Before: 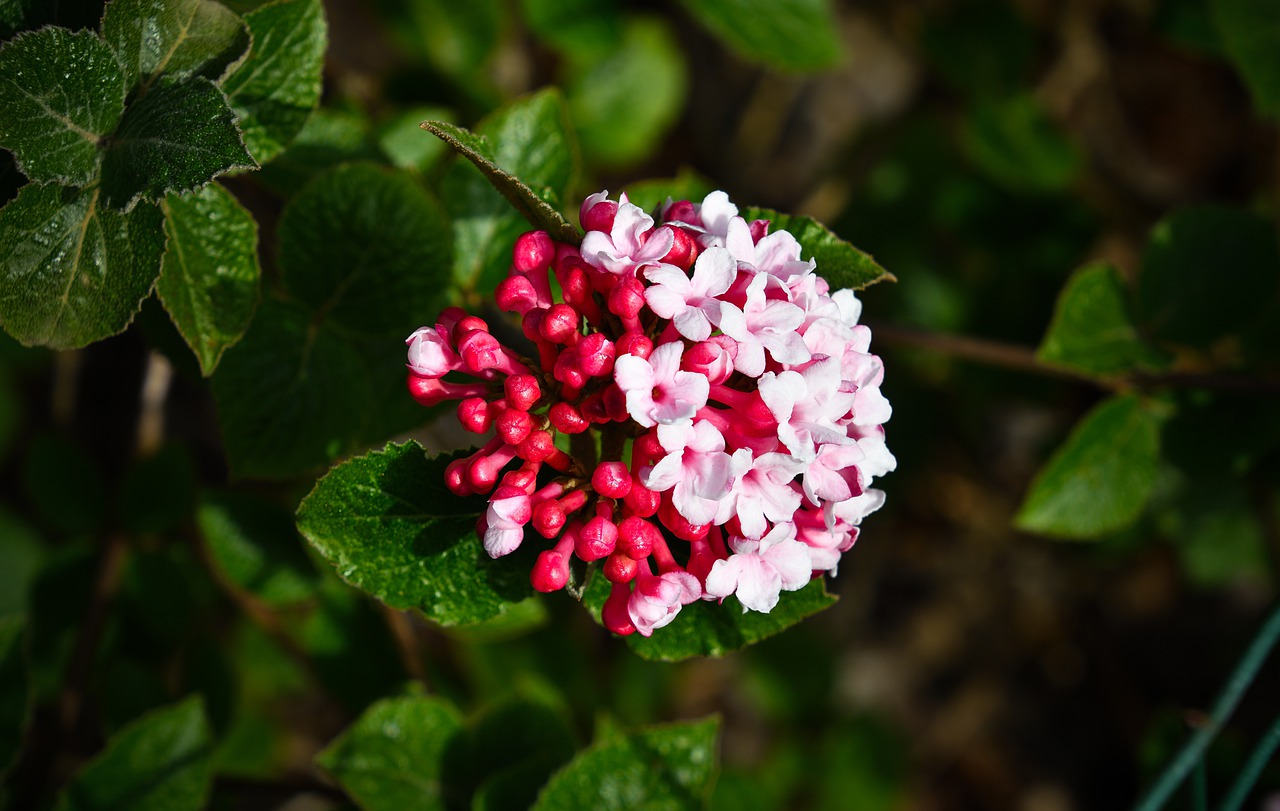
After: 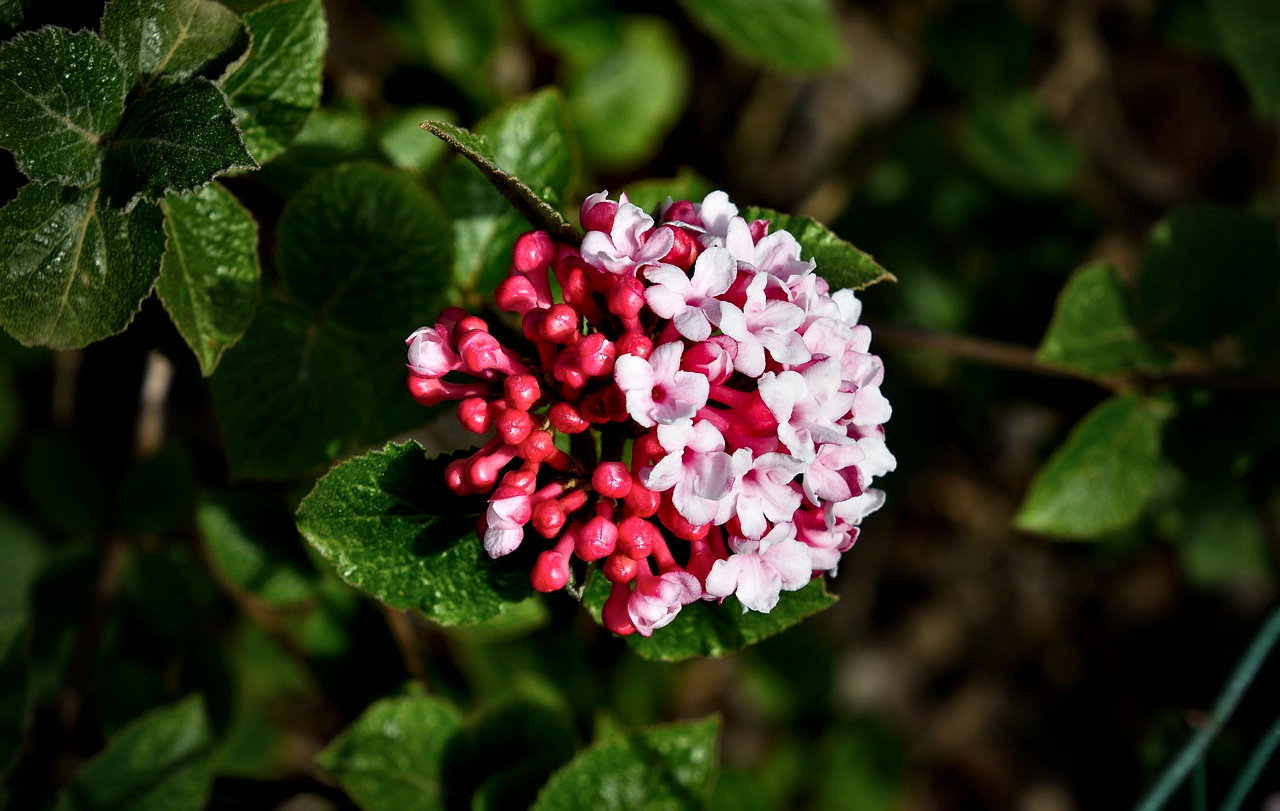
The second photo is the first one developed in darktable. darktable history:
exposure: exposure -0.208 EV, compensate highlight preservation false
contrast equalizer: octaves 7, y [[0.586, 0.584, 0.576, 0.565, 0.552, 0.539], [0.5 ×6], [0.97, 0.959, 0.919, 0.859, 0.789, 0.717], [0 ×6], [0 ×6]]
